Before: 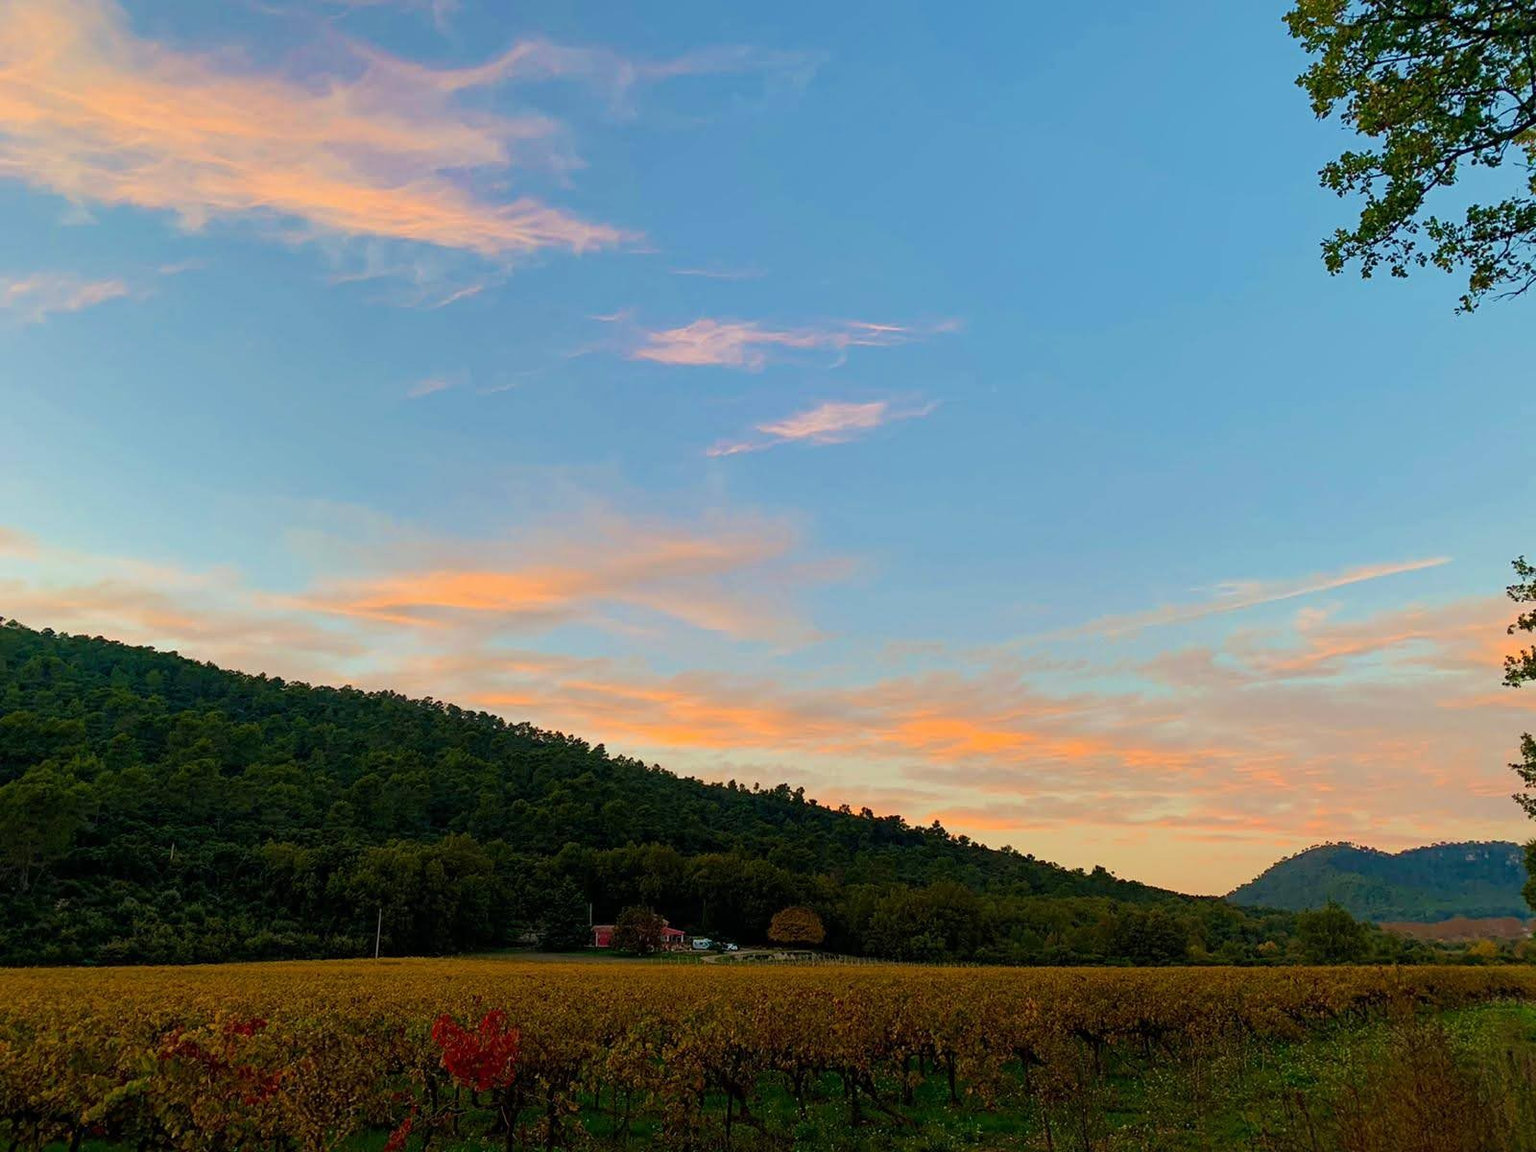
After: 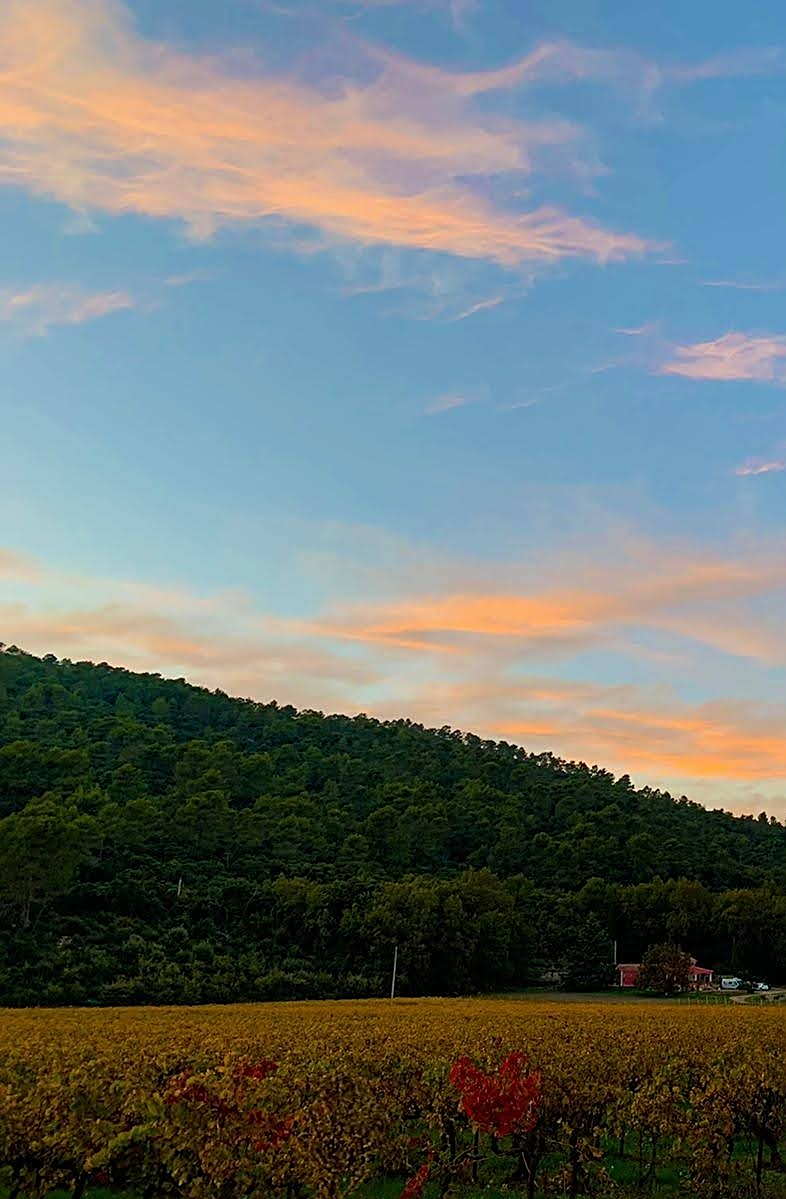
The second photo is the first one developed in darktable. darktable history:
sharpen: on, module defaults
crop and rotate: left 0%, top 0%, right 50.845%
